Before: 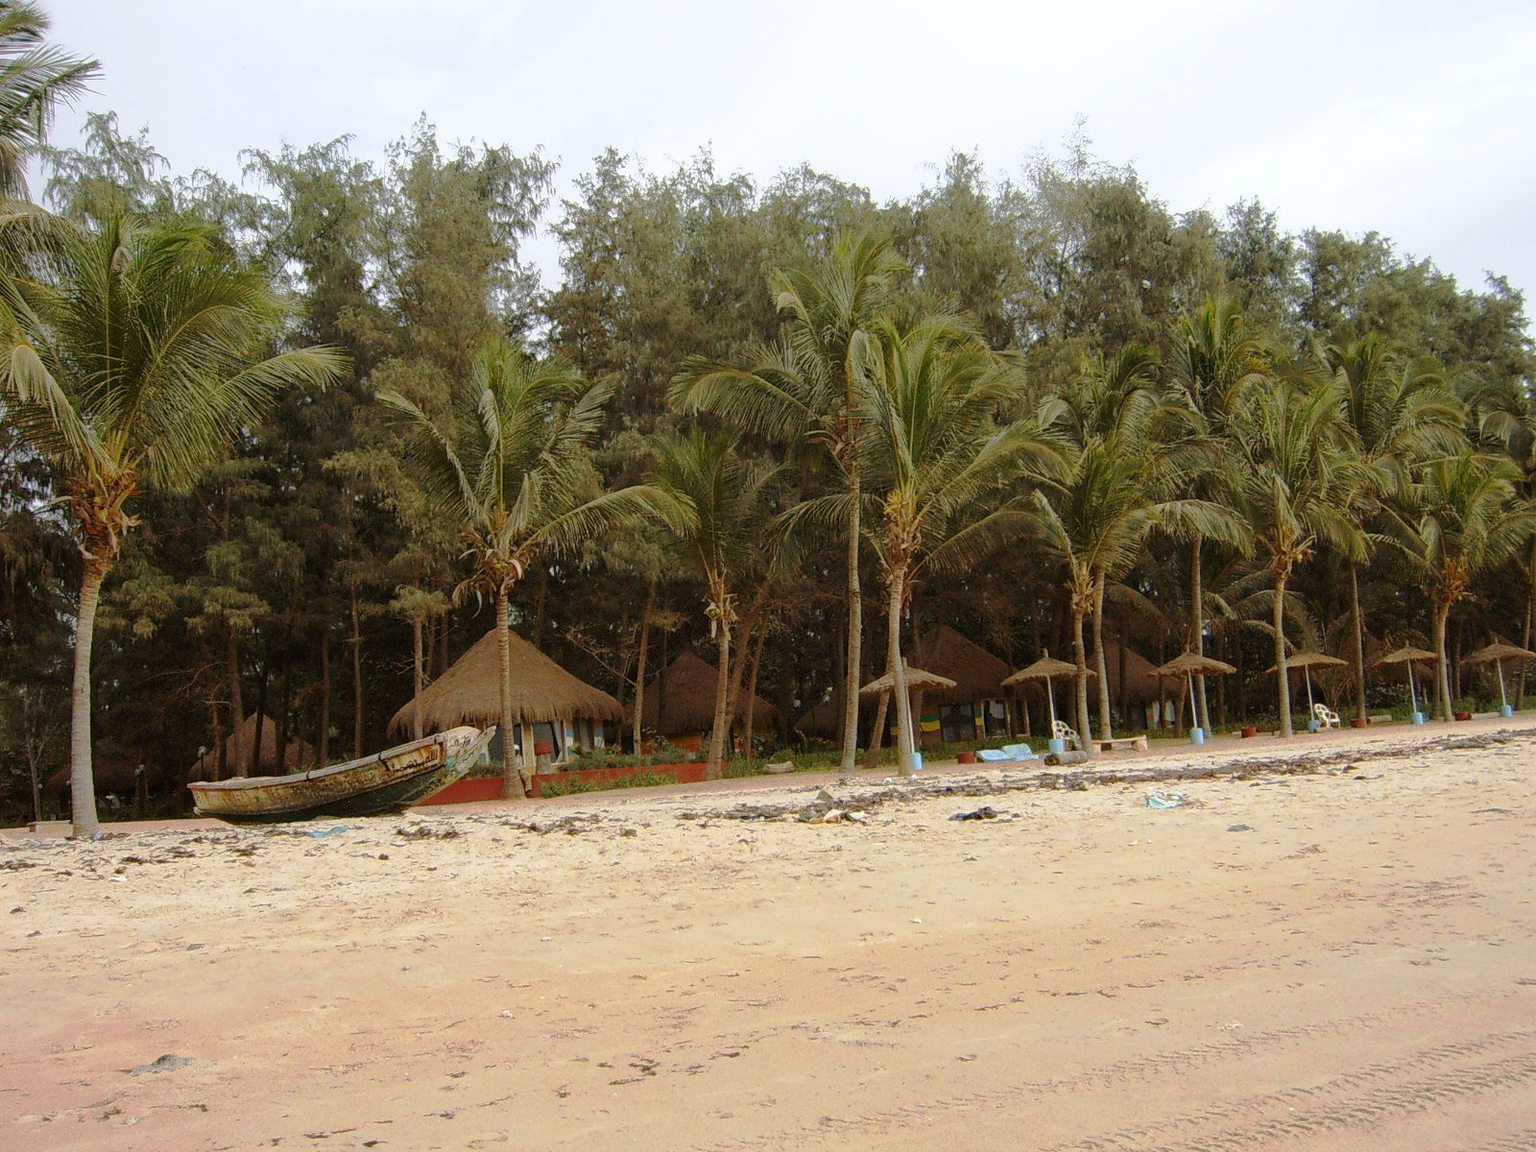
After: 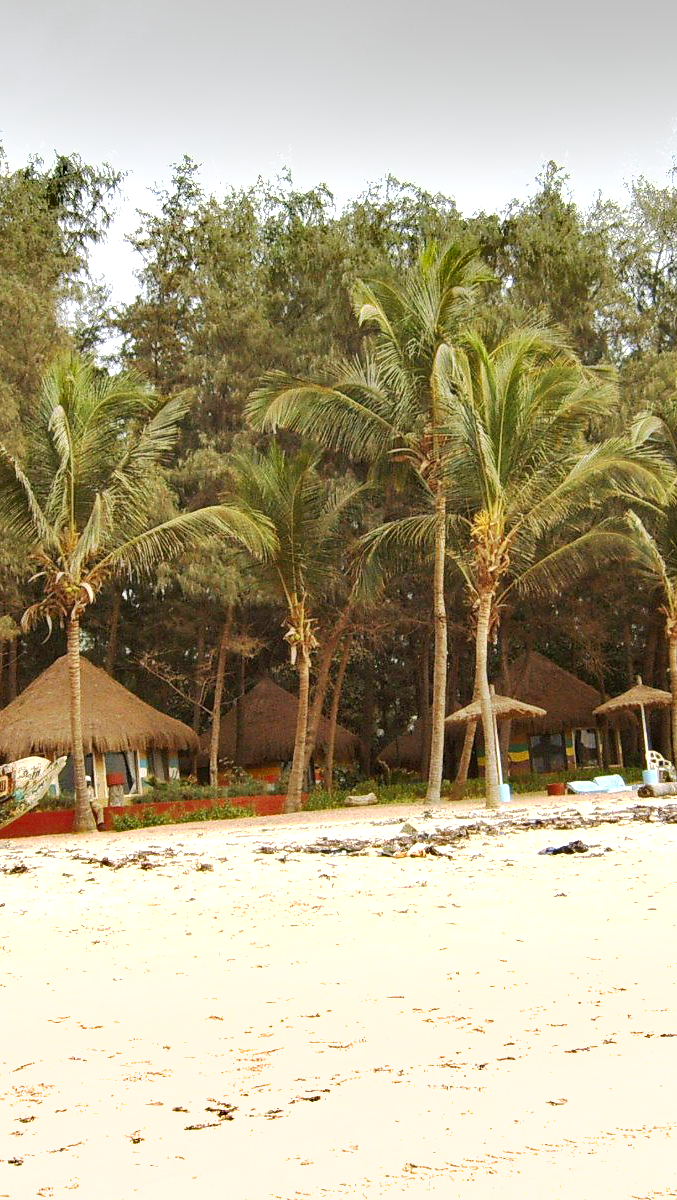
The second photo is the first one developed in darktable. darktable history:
exposure: exposure 1.211 EV, compensate exposure bias true, compensate highlight preservation false
crop: left 28.175%, right 29.463%
shadows and highlights: radius 134.02, soften with gaussian
